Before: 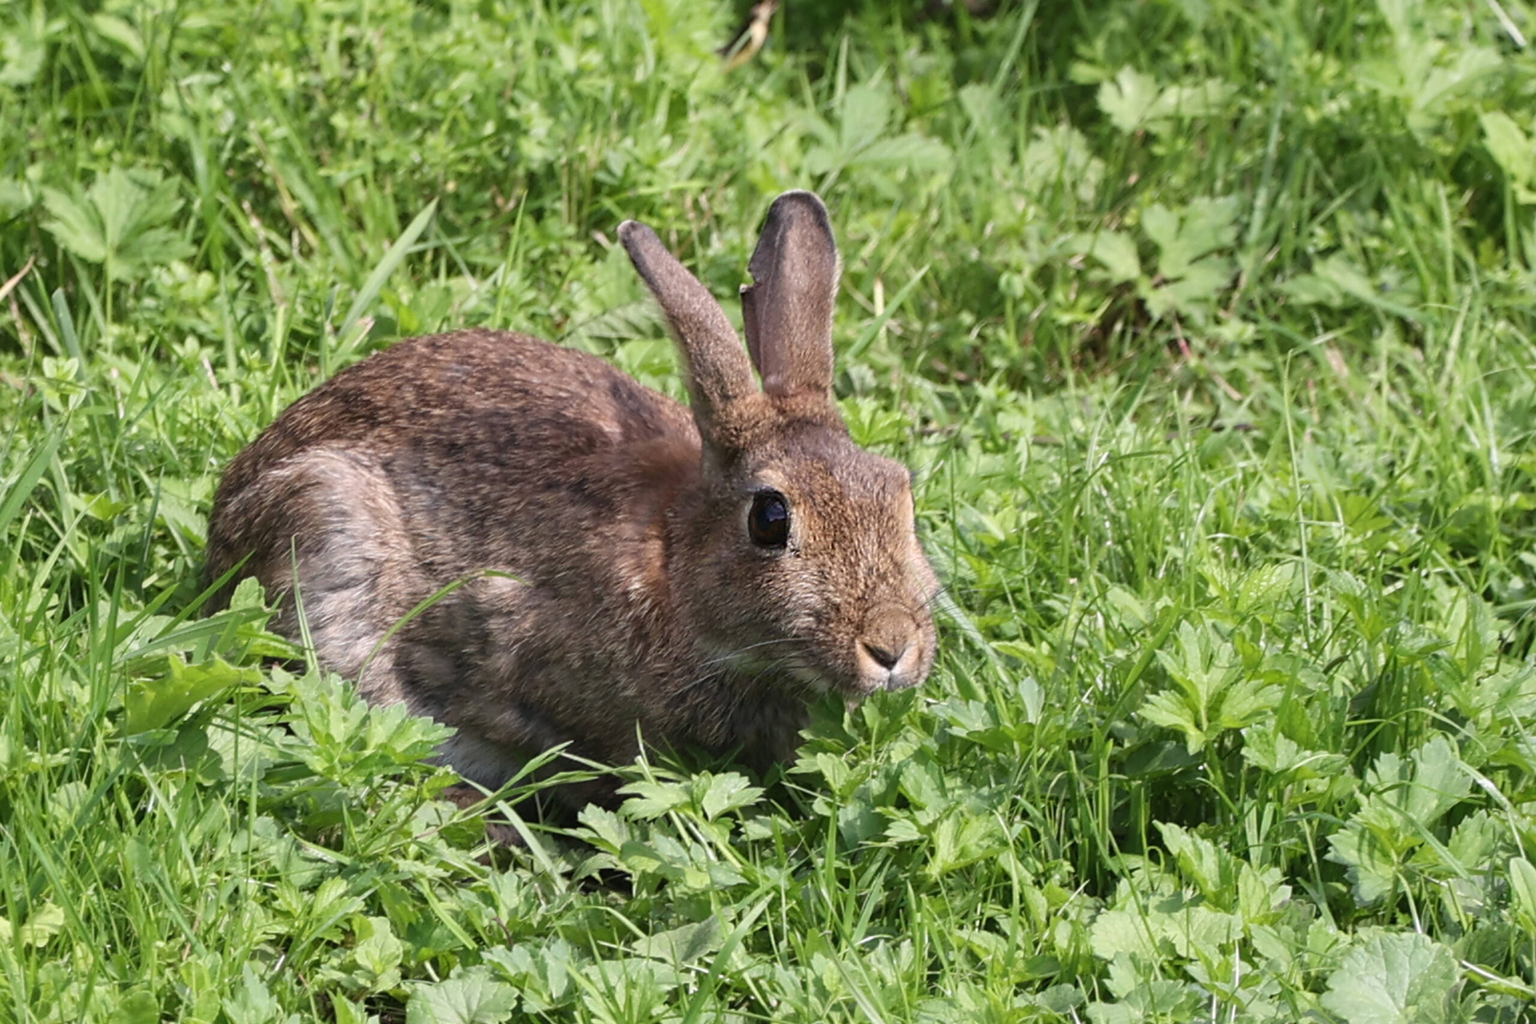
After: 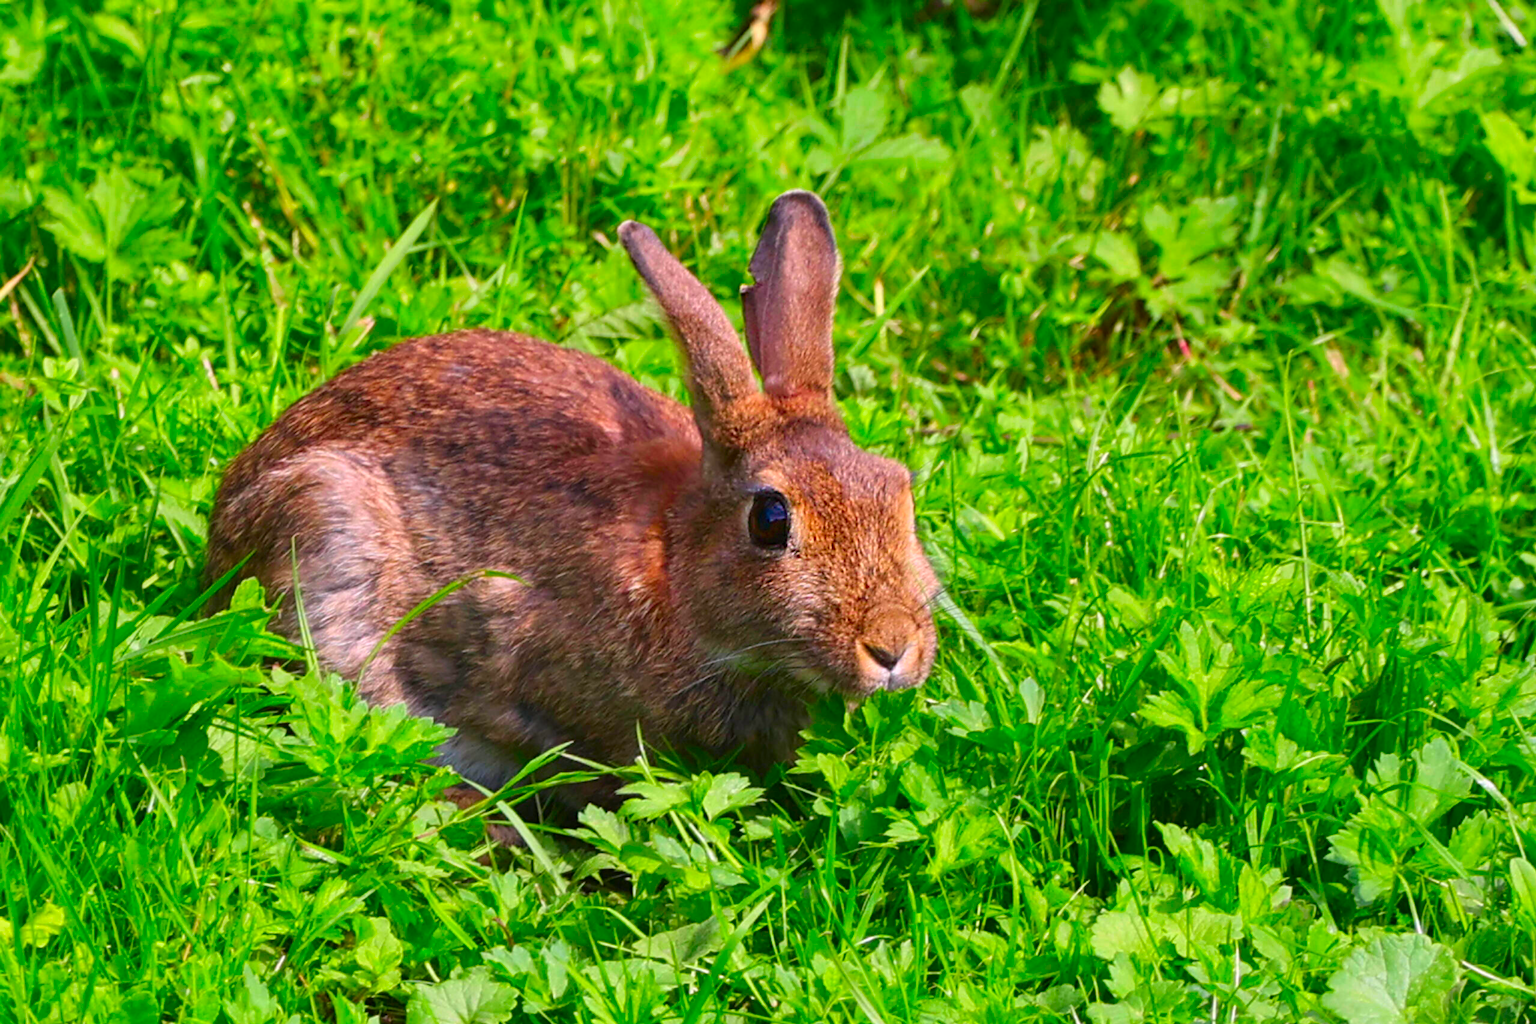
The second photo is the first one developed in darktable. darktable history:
color correction: highlights a* 1.68, highlights b* -1.88, saturation 2.52
